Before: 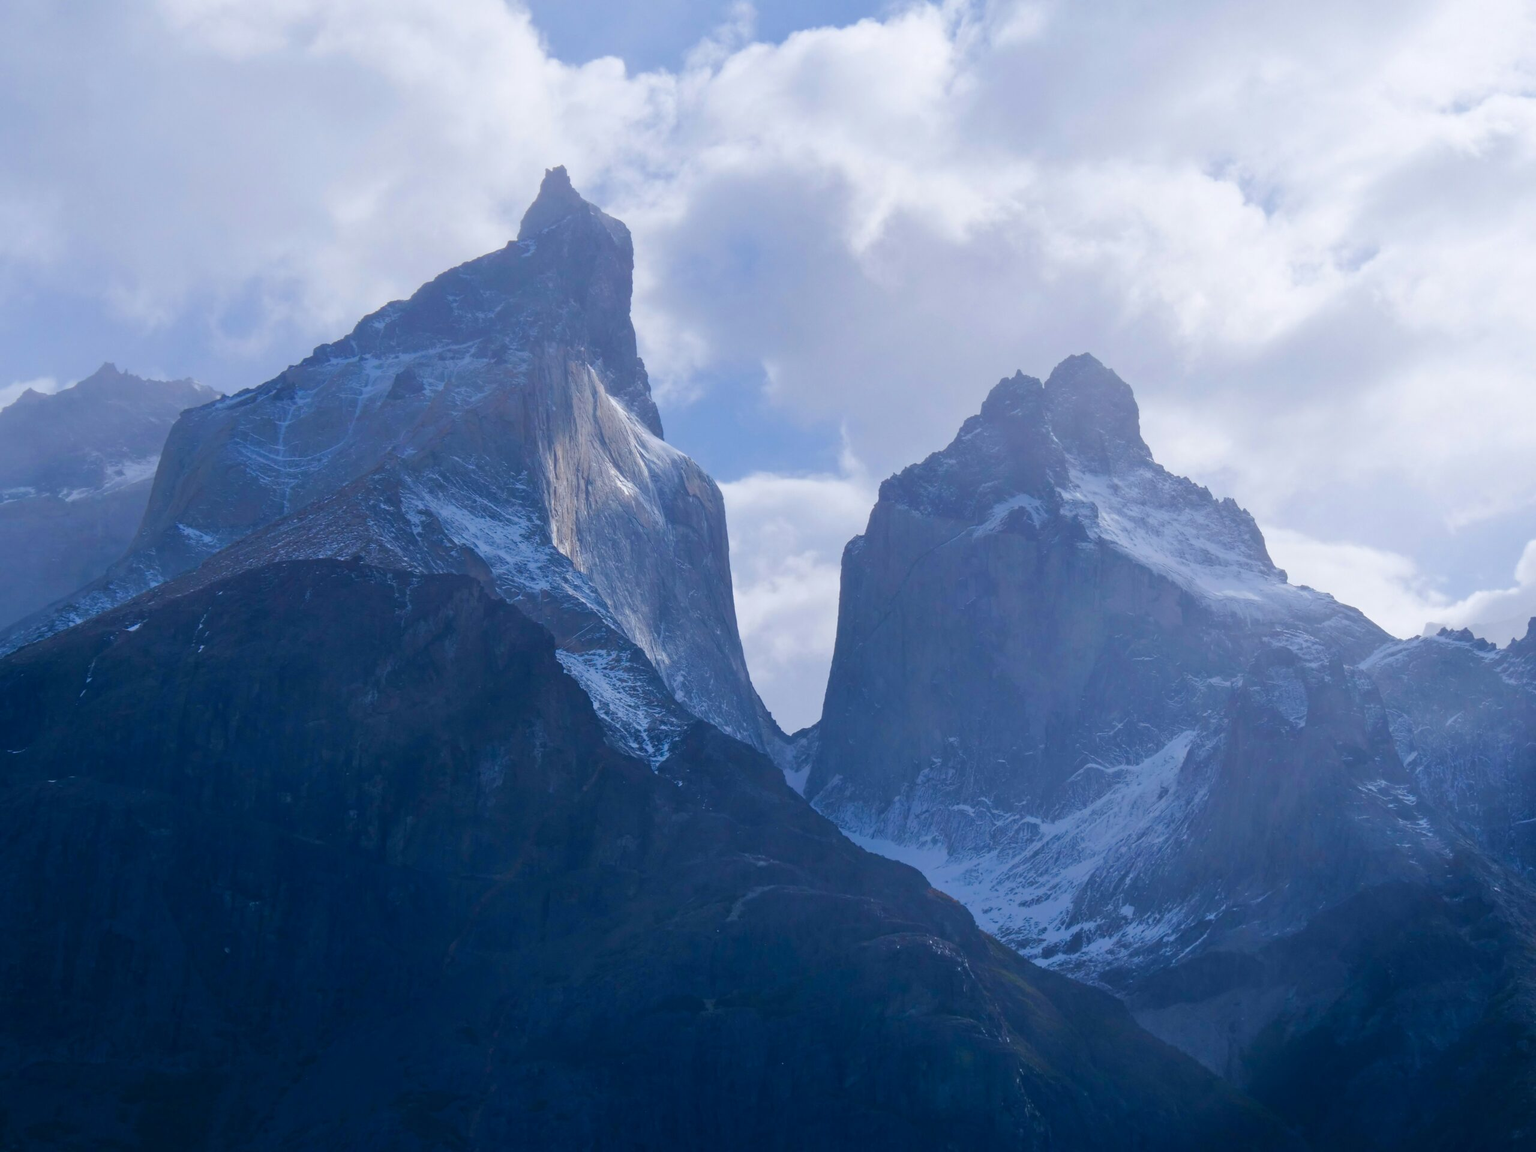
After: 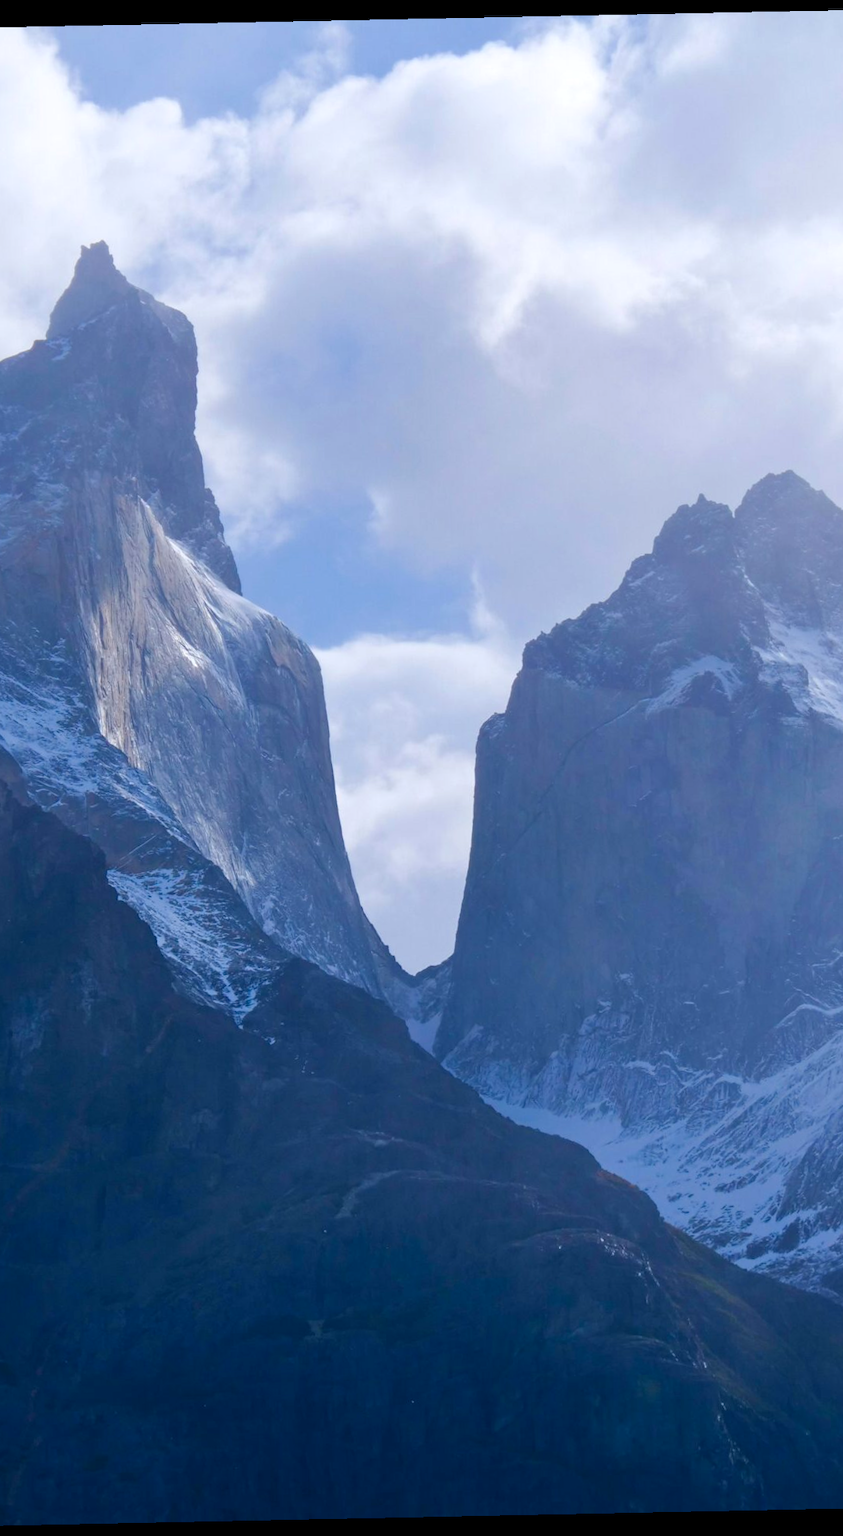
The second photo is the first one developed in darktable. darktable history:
crop: left 31.229%, right 27.105%
rotate and perspective: rotation -1.17°, automatic cropping off
levels: levels [0, 0.476, 0.951]
